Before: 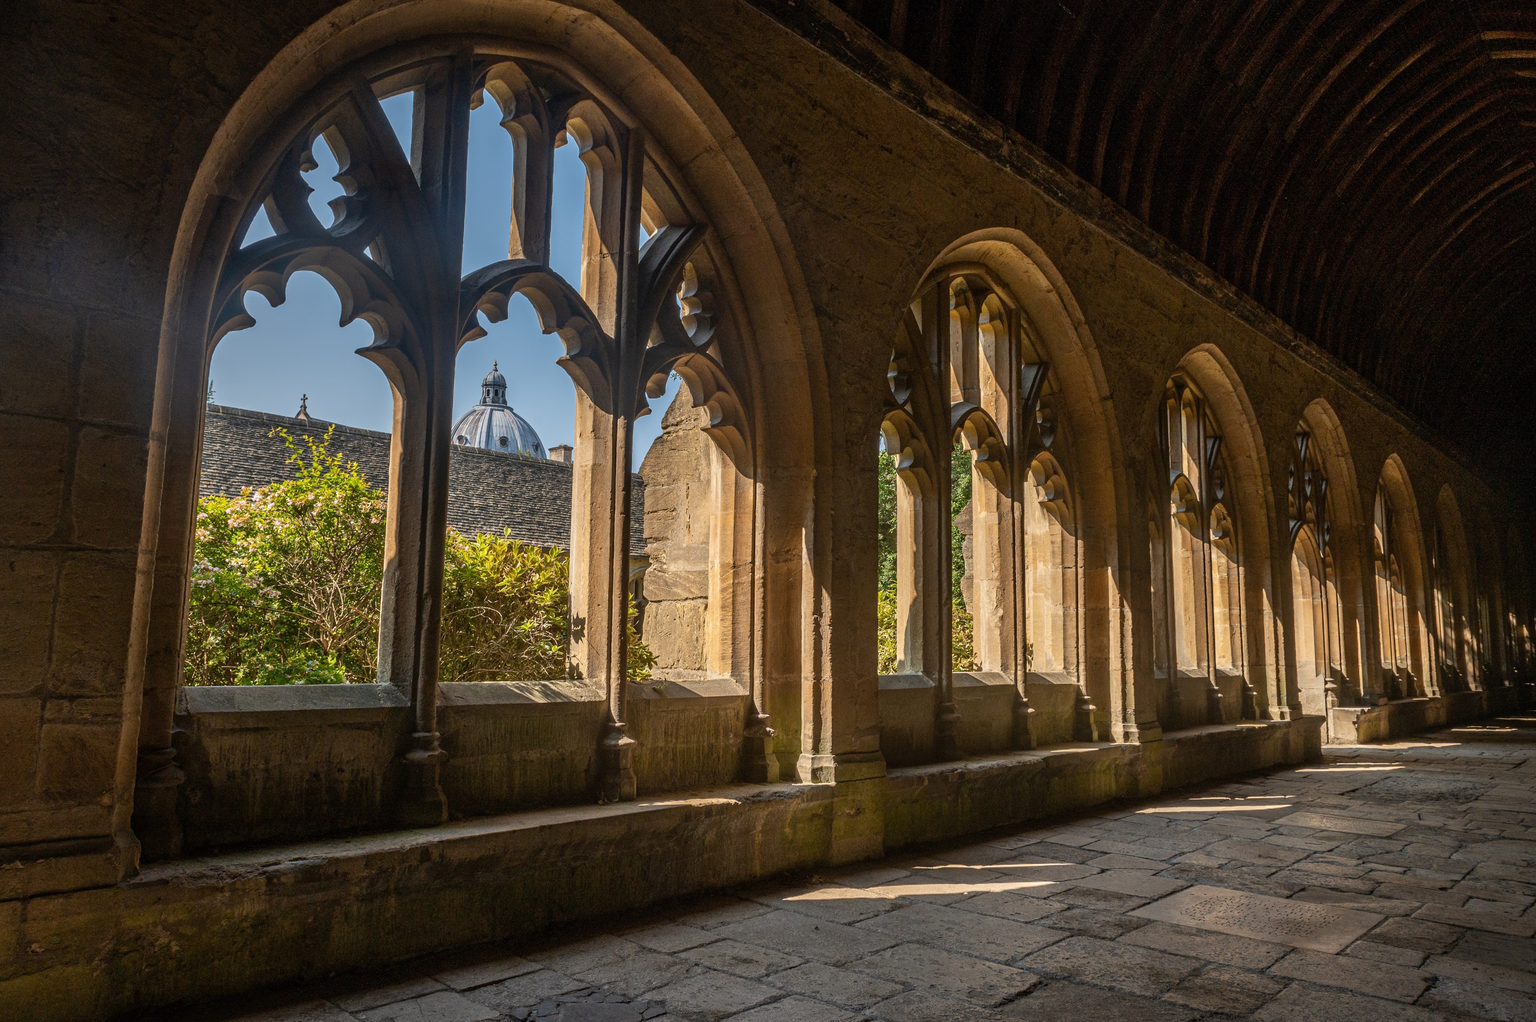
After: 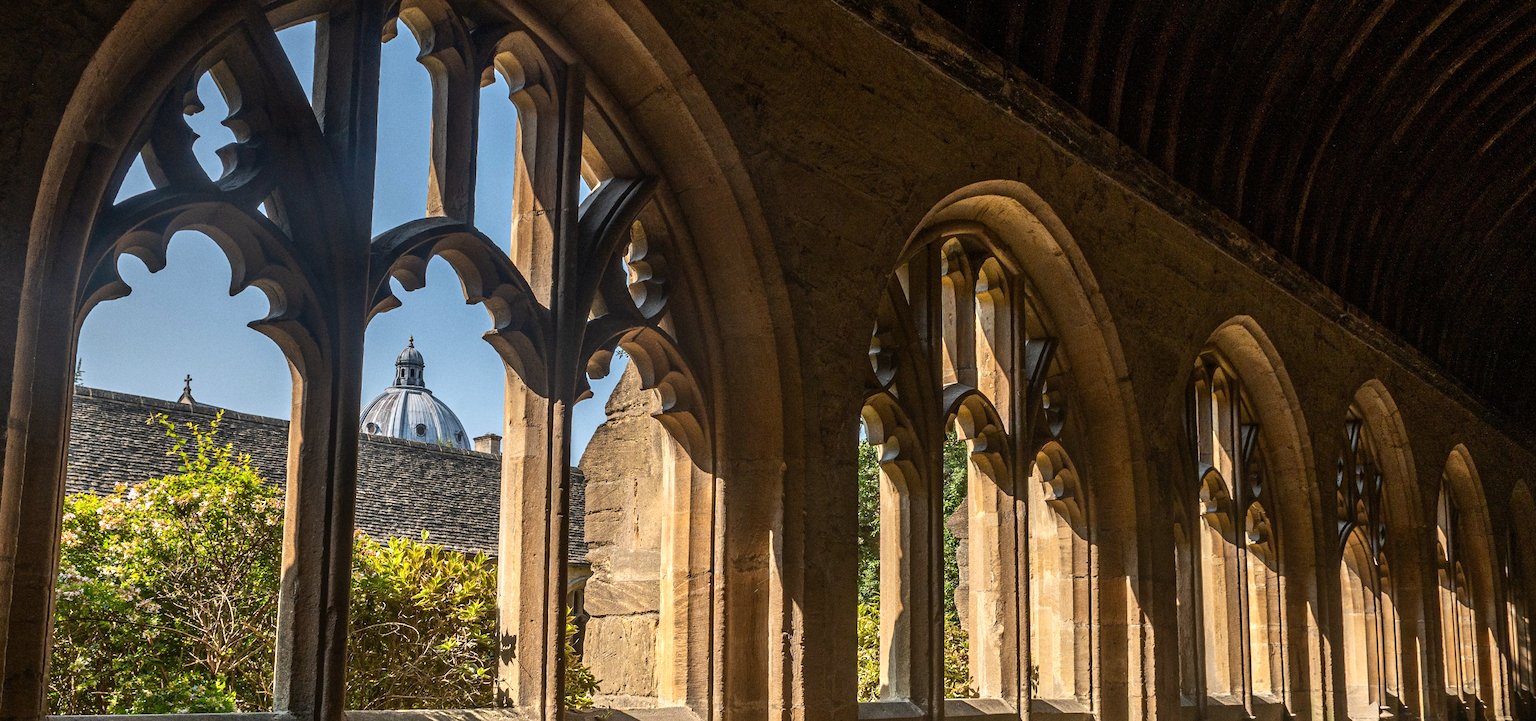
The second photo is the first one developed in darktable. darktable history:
grain: coarseness 0.47 ISO
crop and rotate: left 9.345%, top 7.22%, right 4.982%, bottom 32.331%
tone equalizer: -8 EV -0.417 EV, -7 EV -0.389 EV, -6 EV -0.333 EV, -5 EV -0.222 EV, -3 EV 0.222 EV, -2 EV 0.333 EV, -1 EV 0.389 EV, +0 EV 0.417 EV, edges refinement/feathering 500, mask exposure compensation -1.57 EV, preserve details no
